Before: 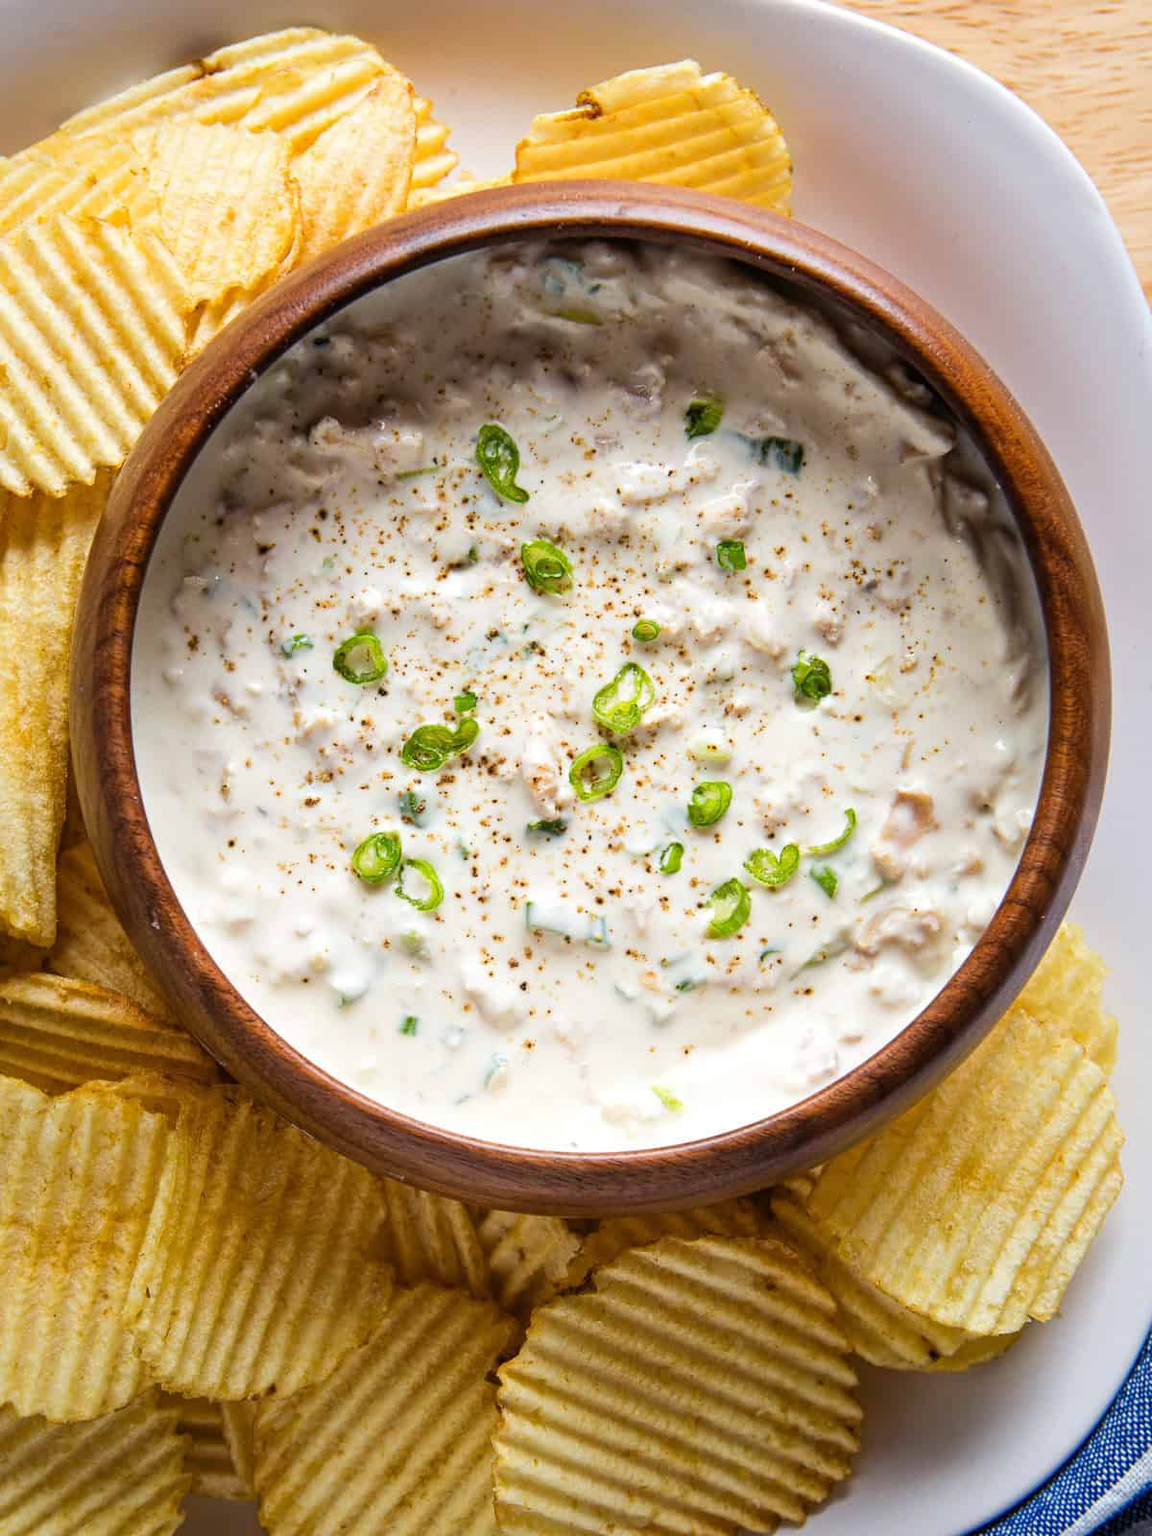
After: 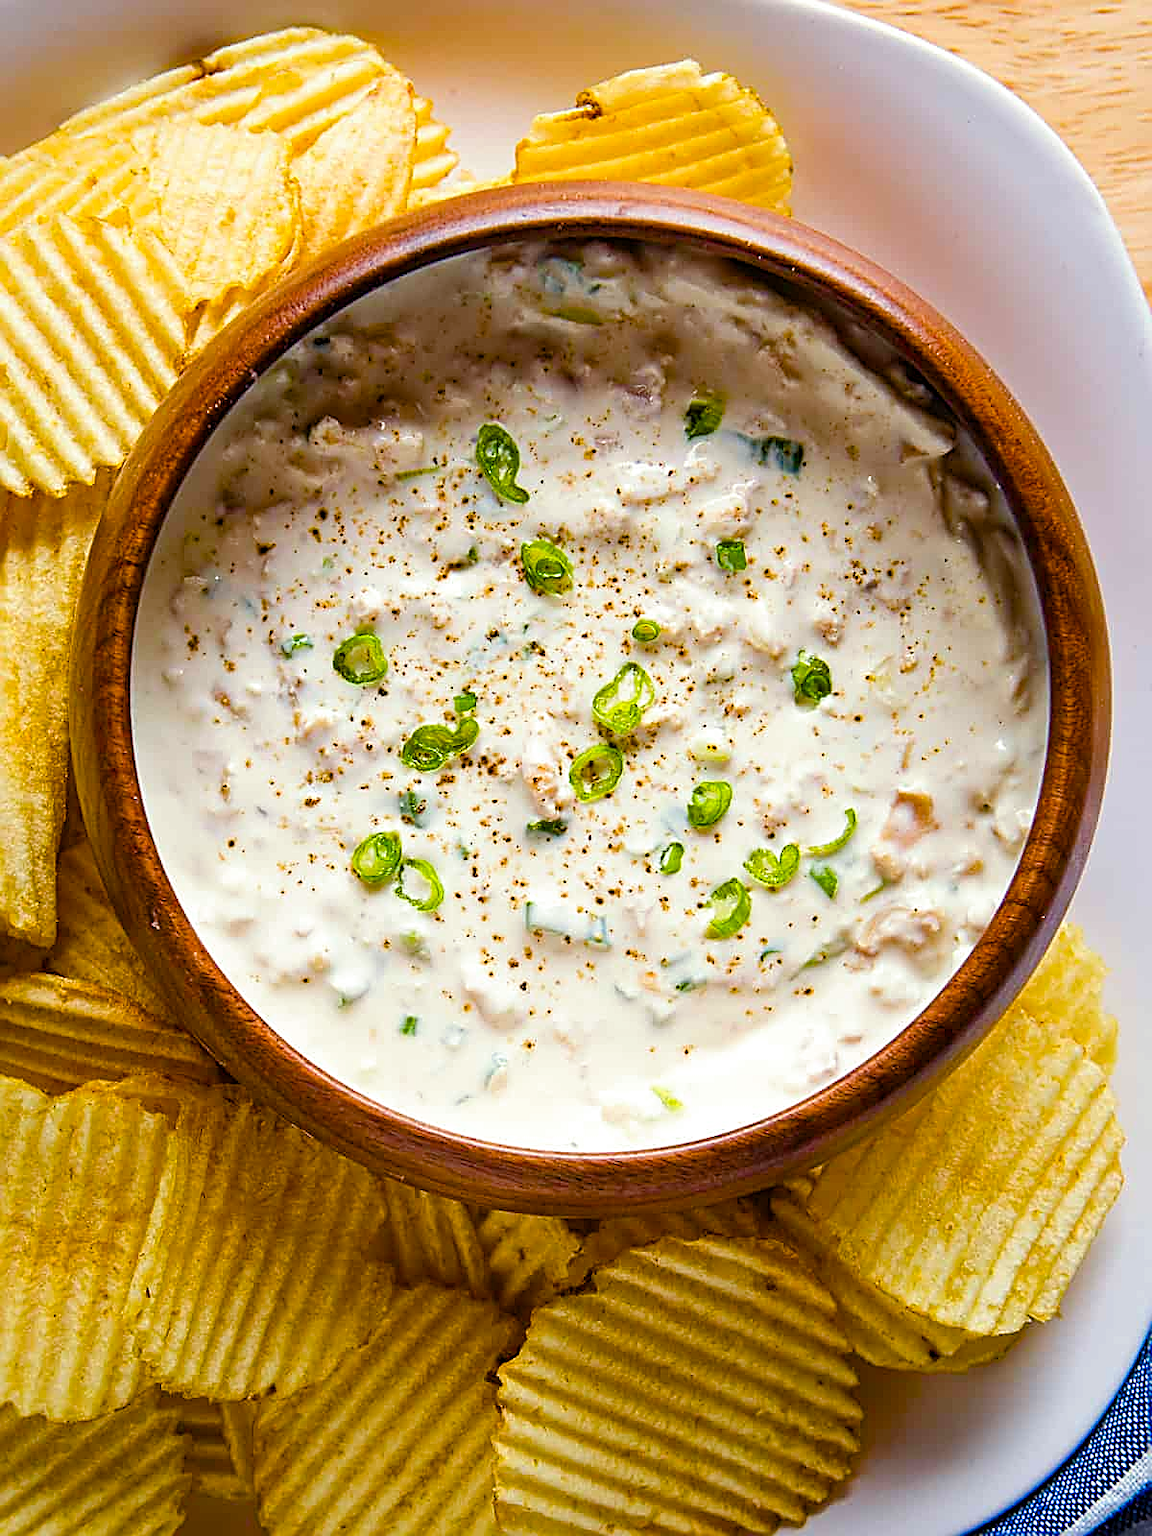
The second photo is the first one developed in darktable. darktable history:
color balance rgb: perceptual saturation grading › global saturation 20%, perceptual saturation grading › highlights -25%, perceptual saturation grading › shadows 50.52%, global vibrance 40.24%
split-toning: shadows › saturation 0.61, highlights › saturation 0.58, balance -28.74, compress 87.36%
sharpen: amount 1
